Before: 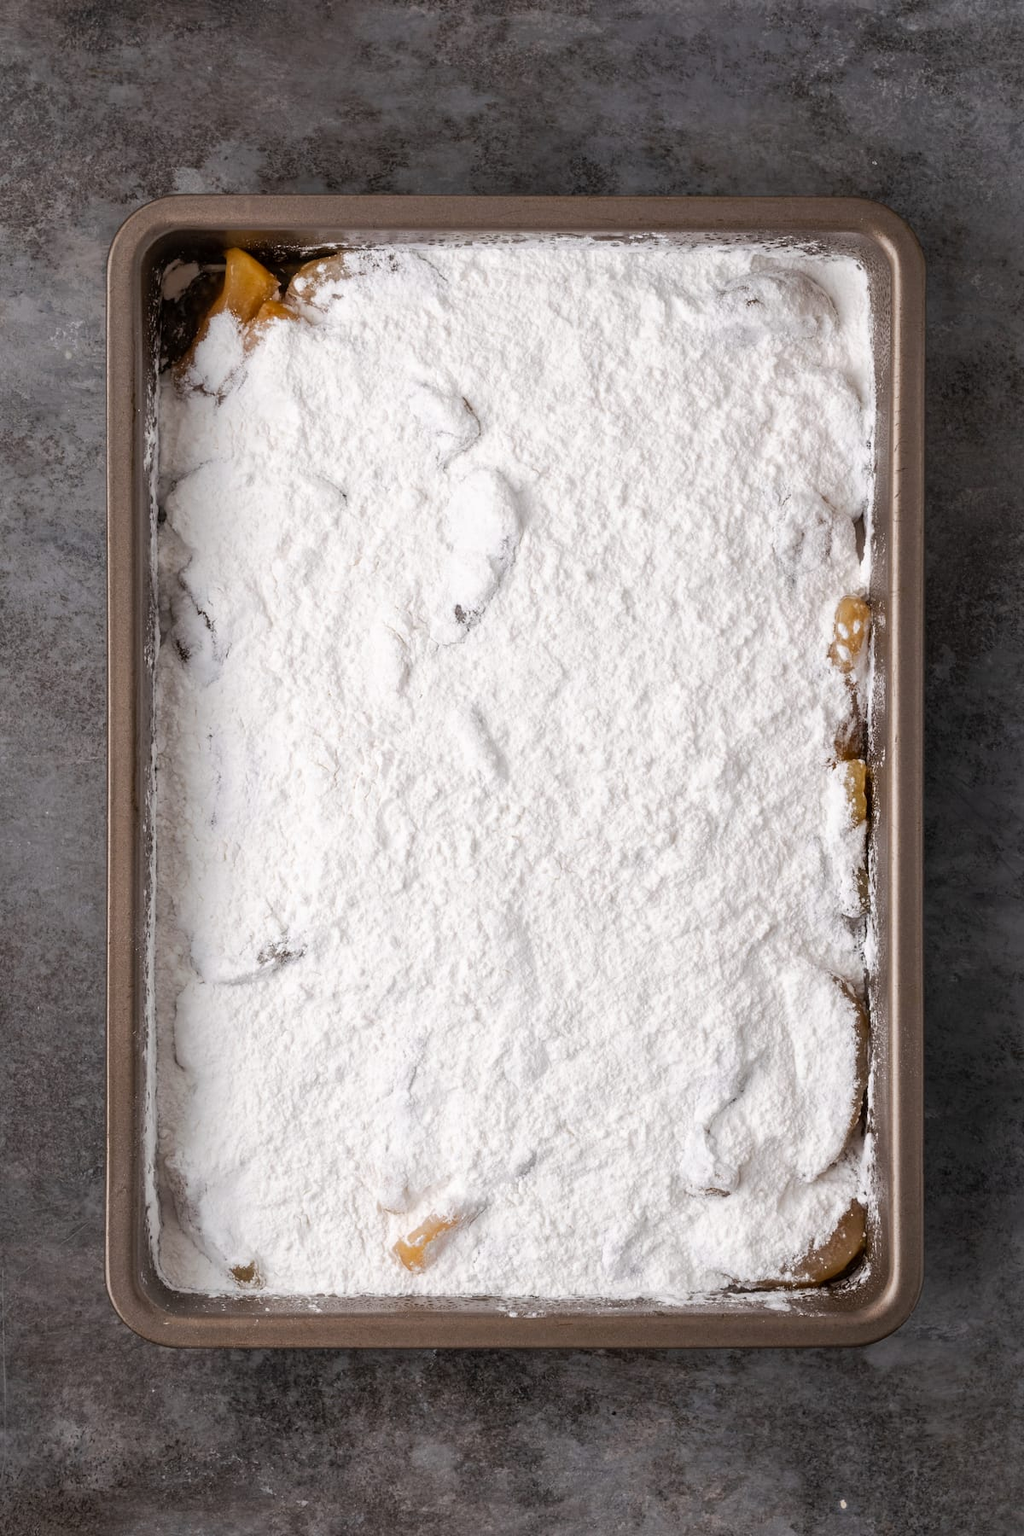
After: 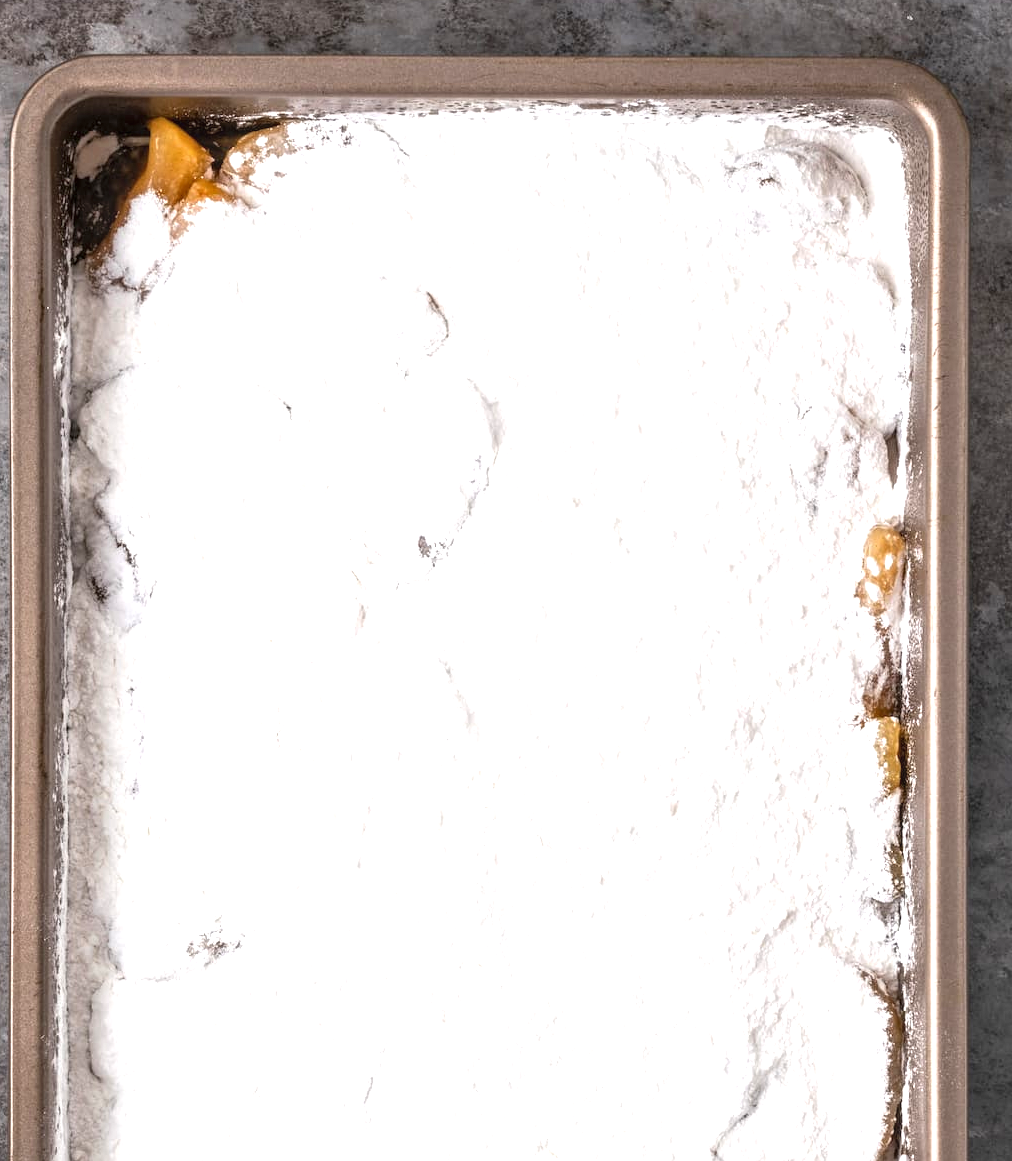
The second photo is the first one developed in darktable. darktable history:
shadows and highlights: radius 331.33, shadows 53.8, highlights -99.07, compress 94.46%, soften with gaussian
crop and rotate: left 9.643%, top 9.658%, right 5.972%, bottom 25.811%
exposure: black level correction 0, exposure 0.934 EV, compensate exposure bias true, compensate highlight preservation false
local contrast: on, module defaults
